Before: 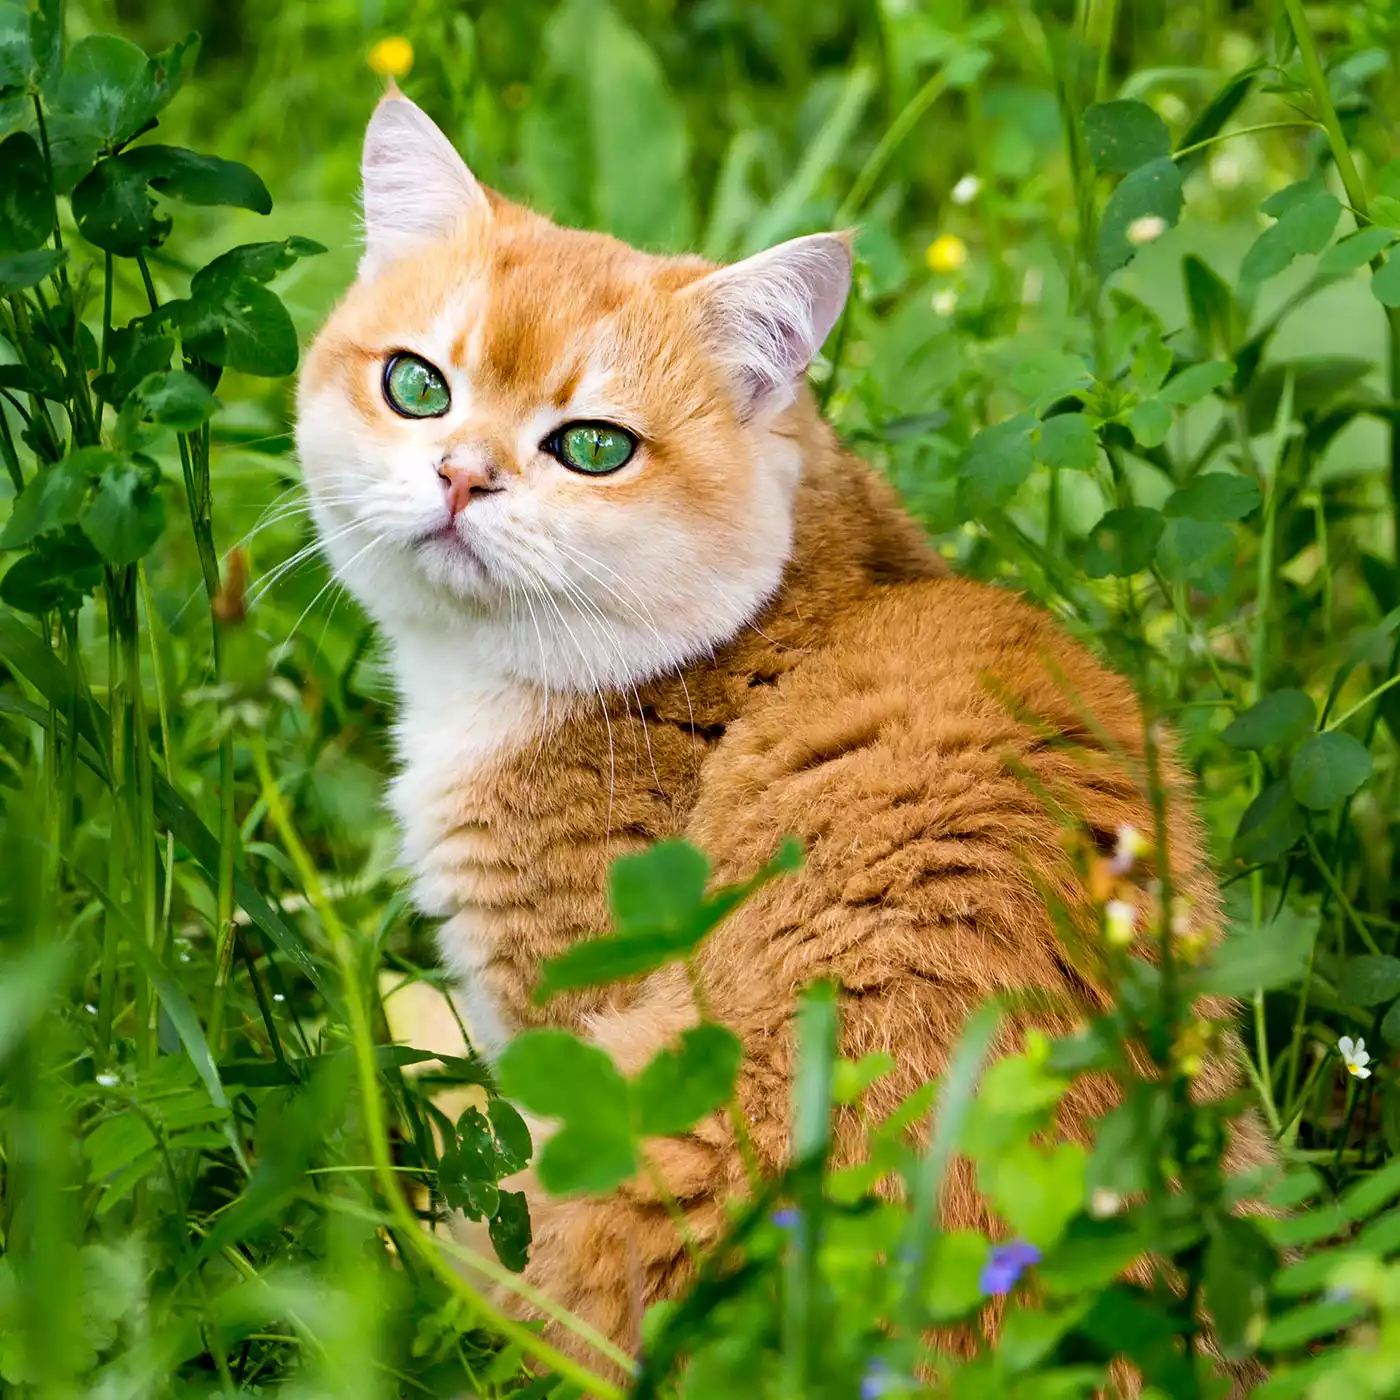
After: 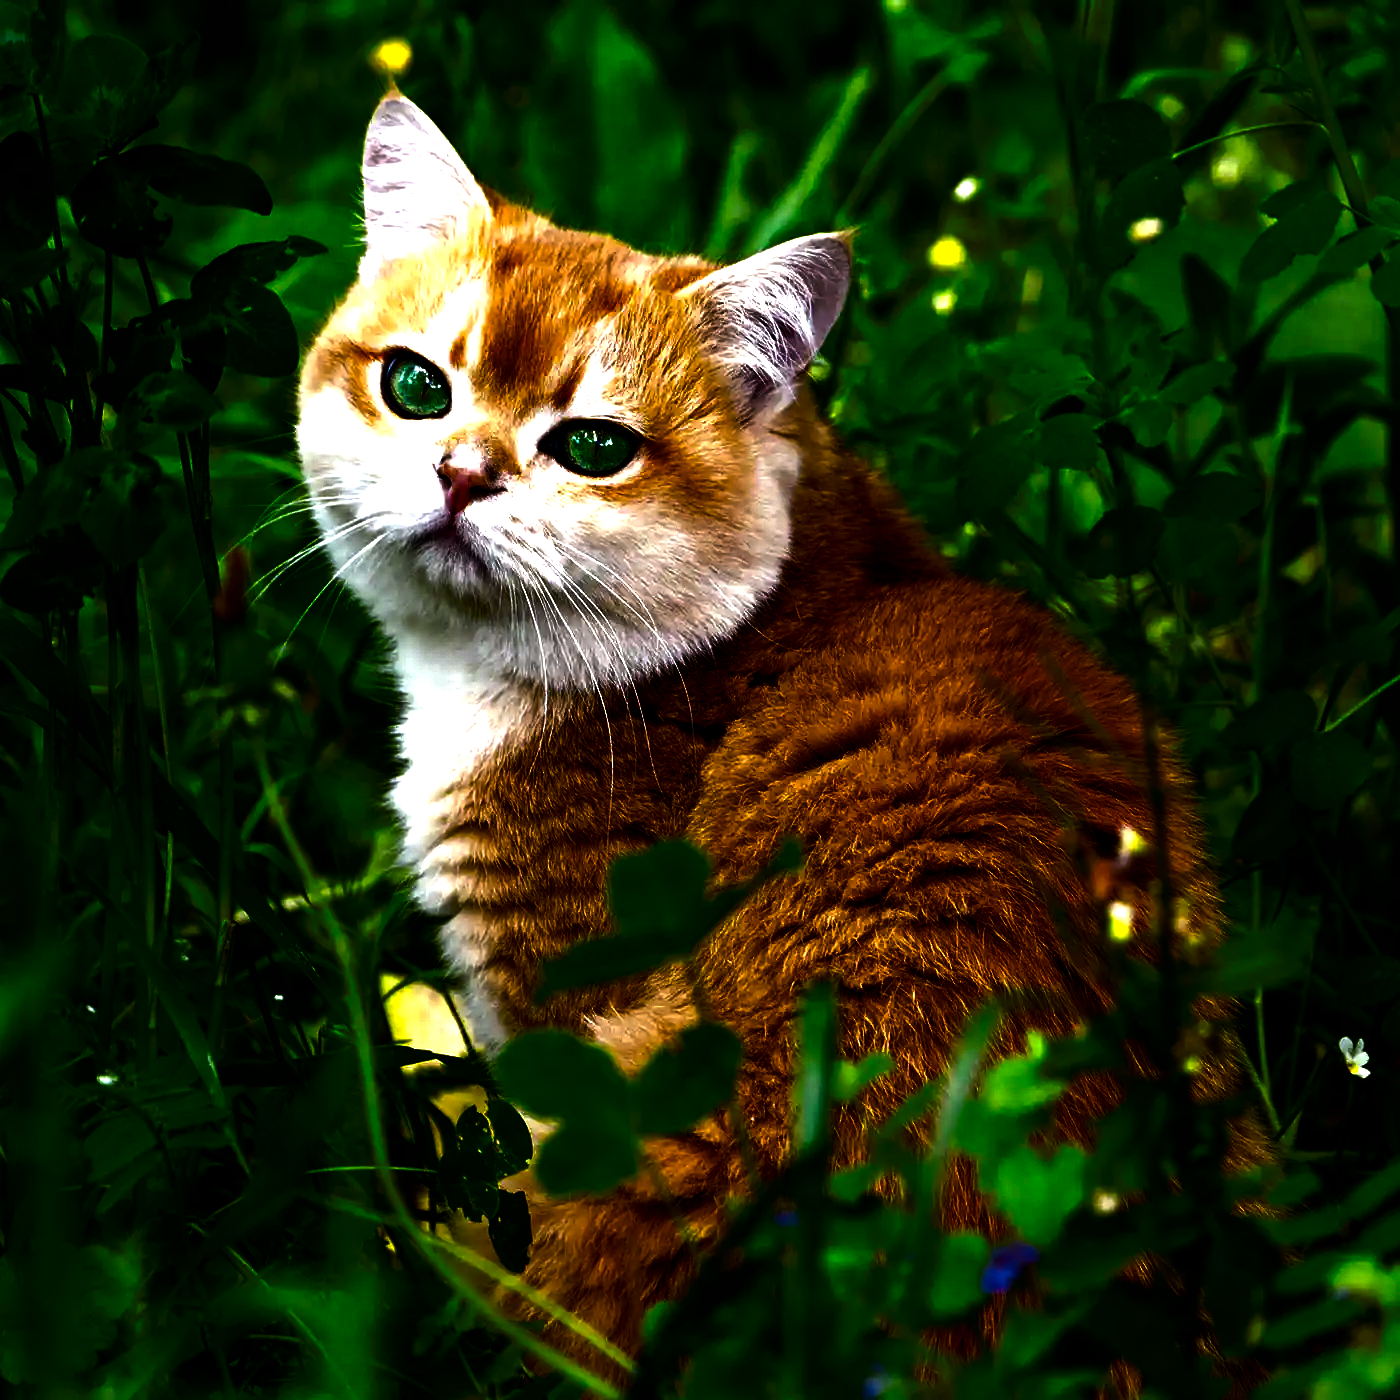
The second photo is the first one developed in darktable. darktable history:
contrast brightness saturation: brightness -1, saturation 1
exposure: black level correction 0, exposure 0.5 EV, compensate exposure bias true, compensate highlight preservation false
levels: levels [0, 0.618, 1]
